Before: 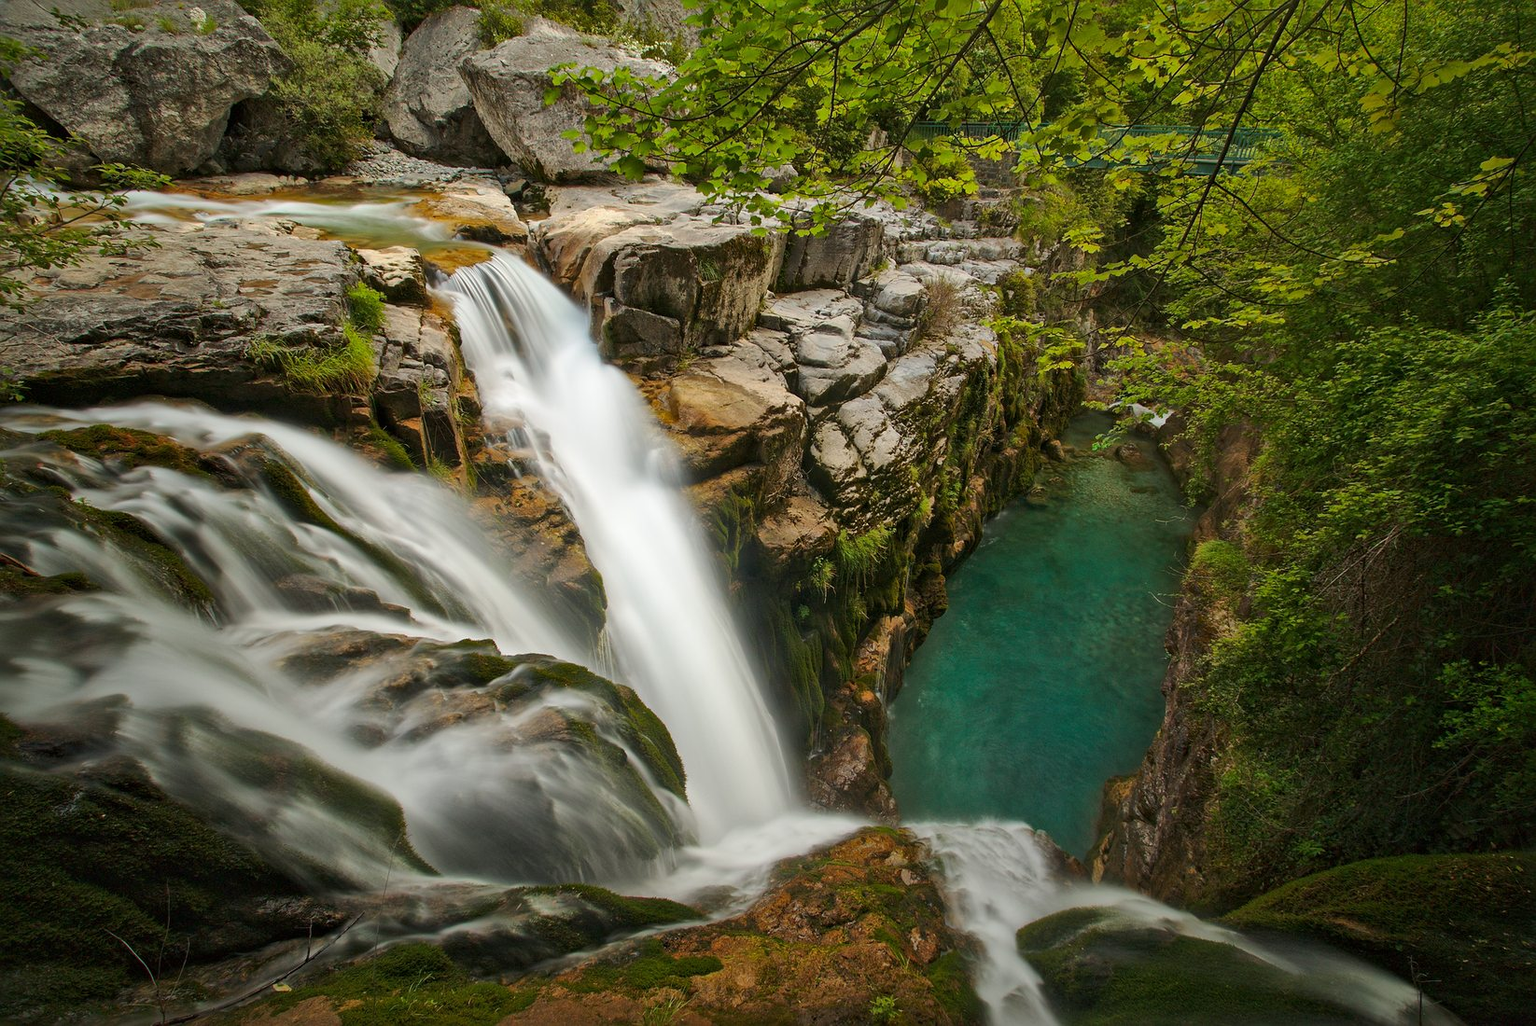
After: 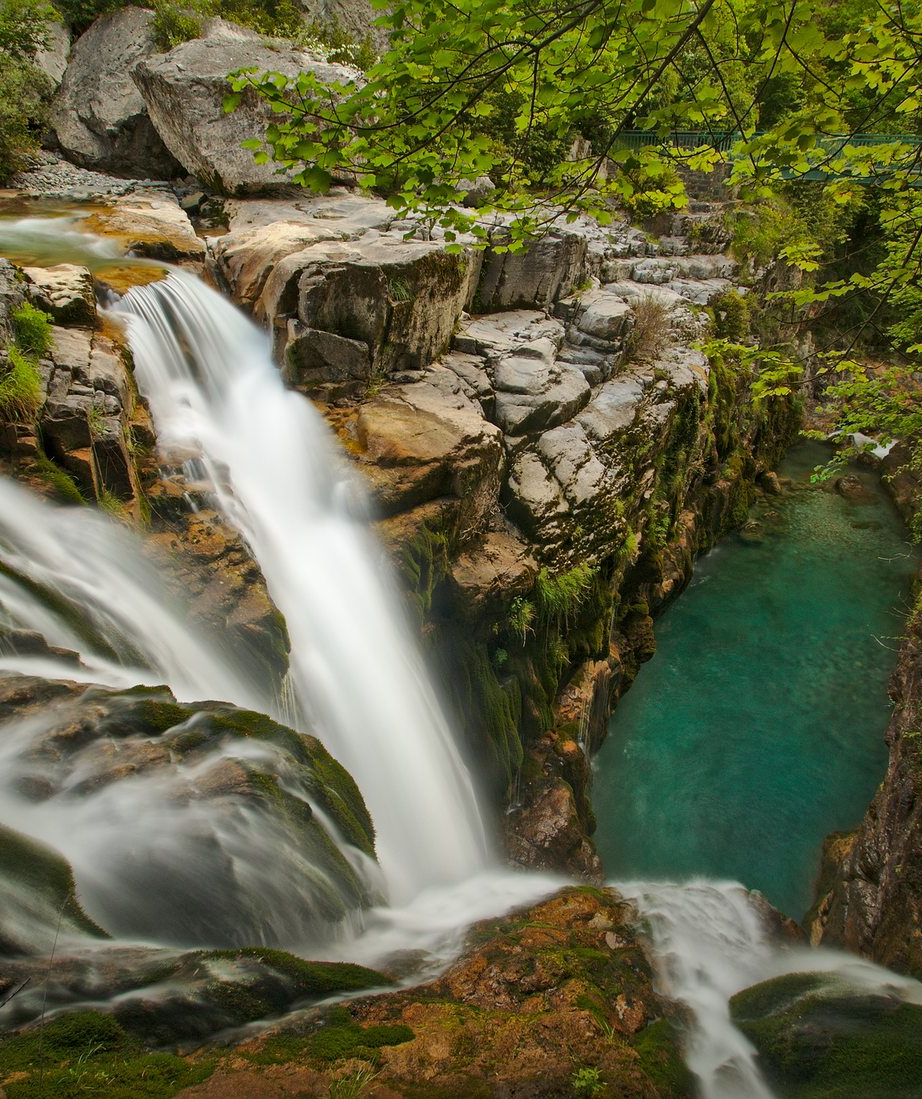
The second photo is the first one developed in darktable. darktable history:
crop: left 21.925%, right 22.023%, bottom 0.003%
